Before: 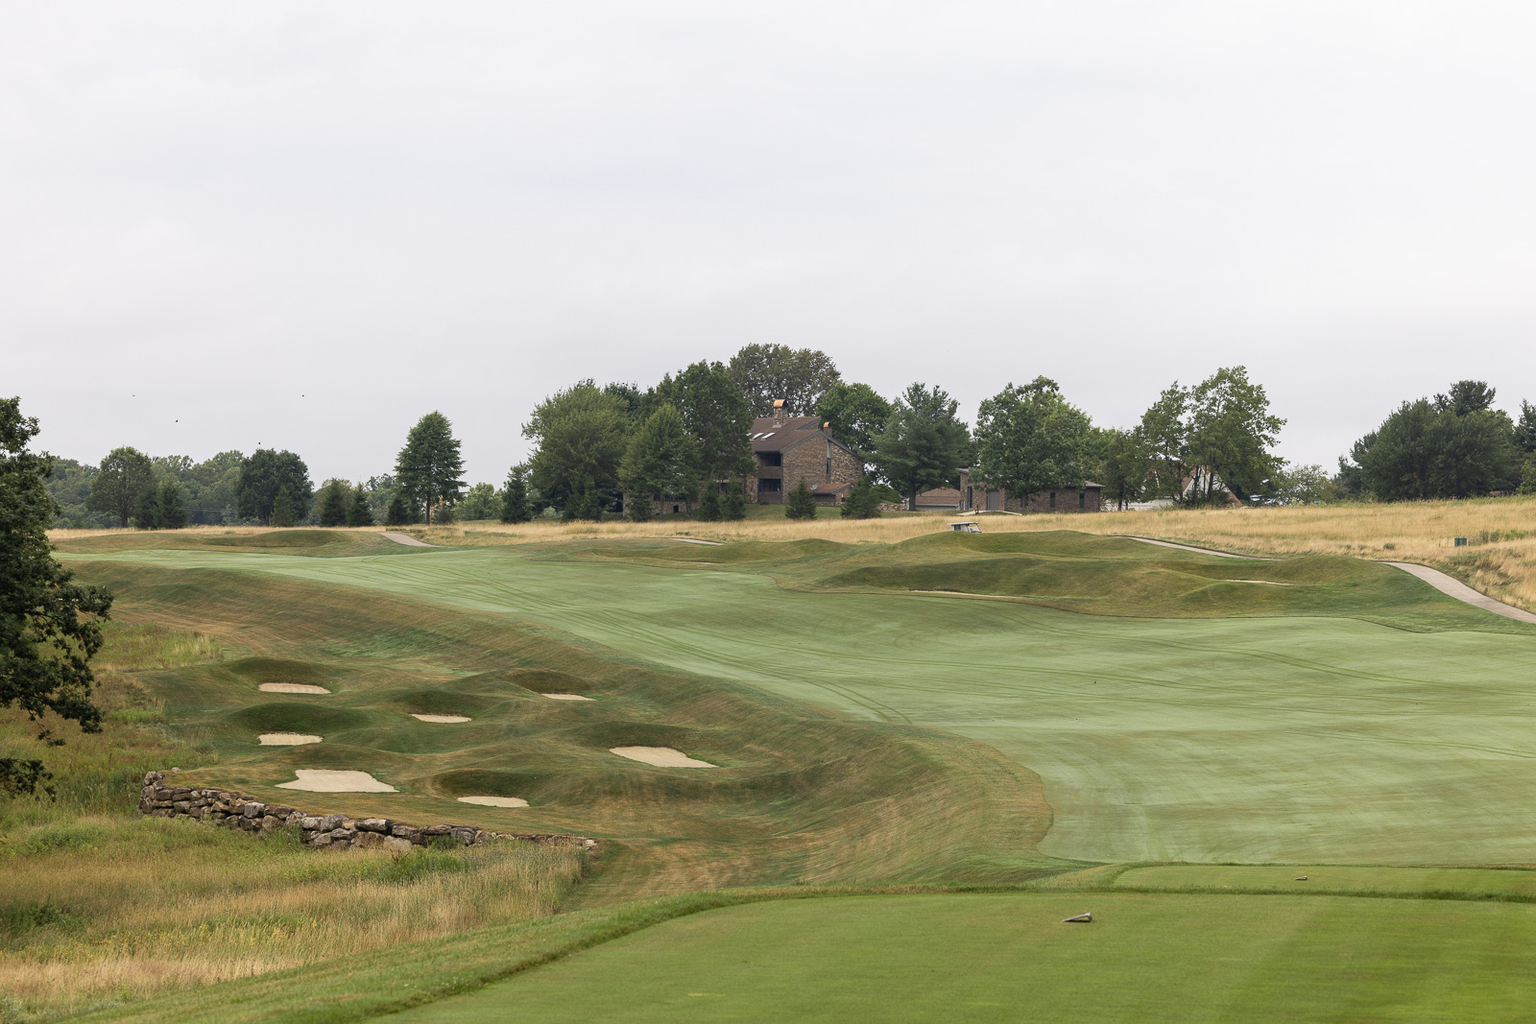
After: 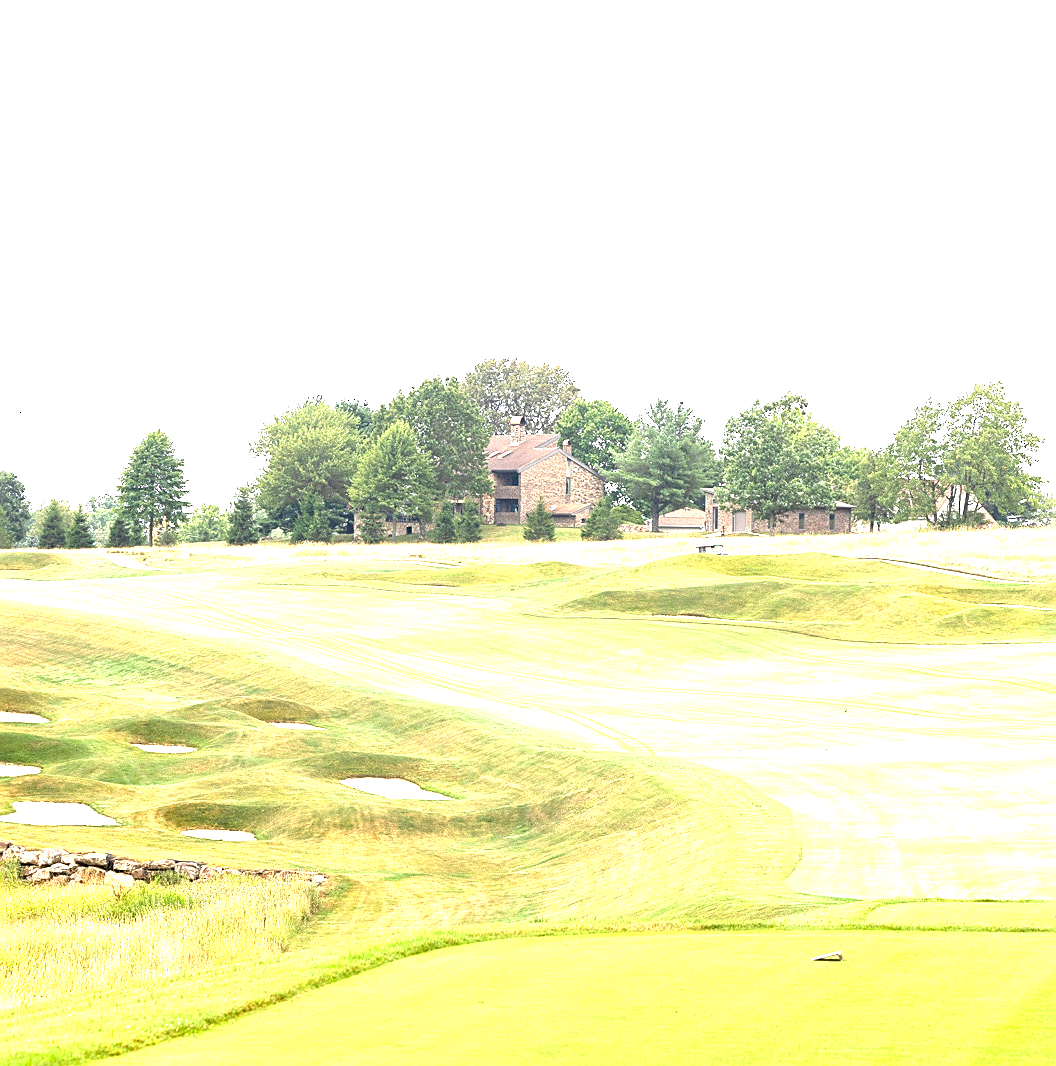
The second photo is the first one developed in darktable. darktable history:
exposure: black level correction 0.001, exposure 2.607 EV, compensate exposure bias true, compensate highlight preservation false
crop and rotate: left 18.442%, right 15.508%
sharpen: on, module defaults
